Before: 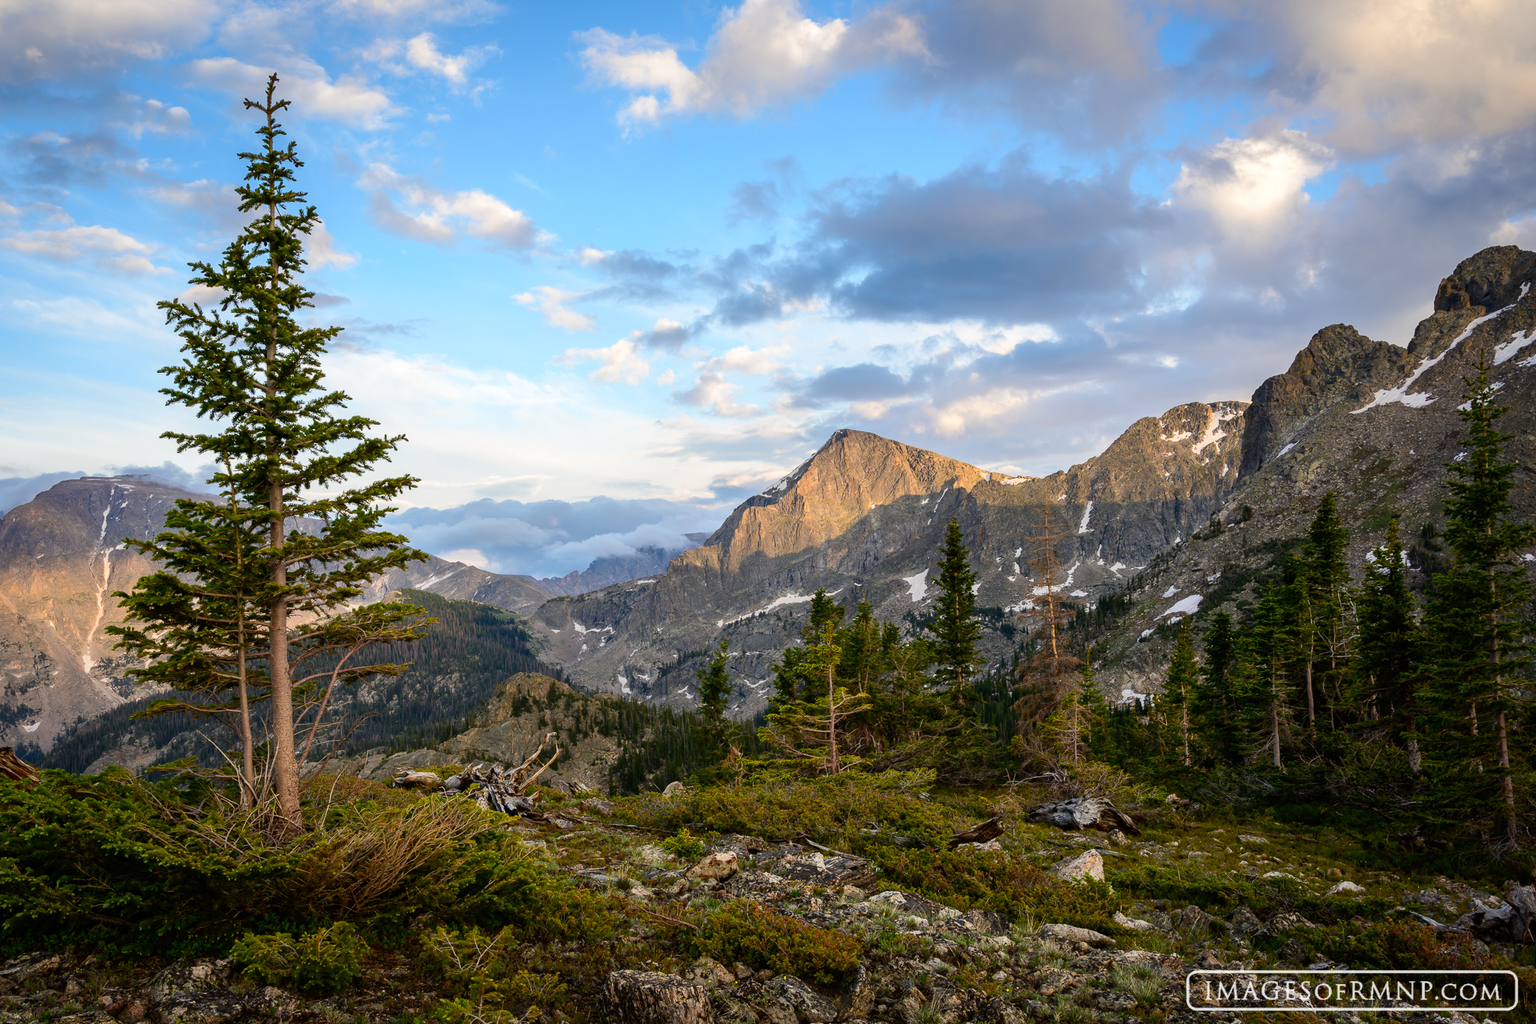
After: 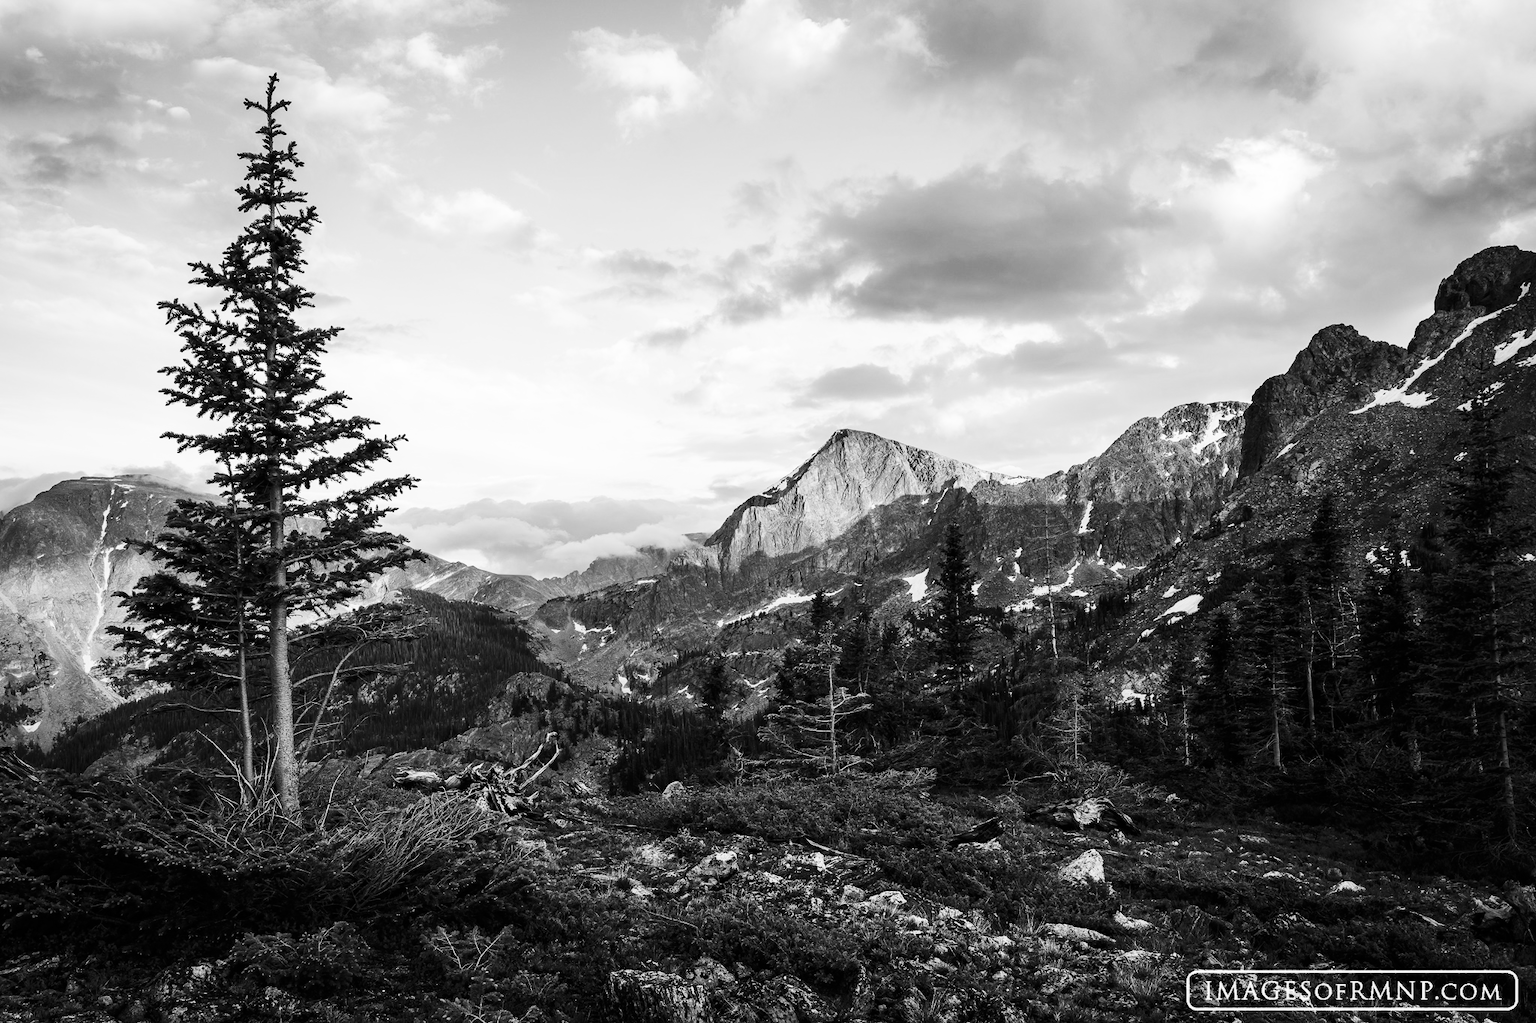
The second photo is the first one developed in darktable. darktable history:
monochrome: on, module defaults
contrast brightness saturation: contrast 0.4, brightness 0.05, saturation 0.25
exposure: exposure -0.04 EV, compensate highlight preservation false
